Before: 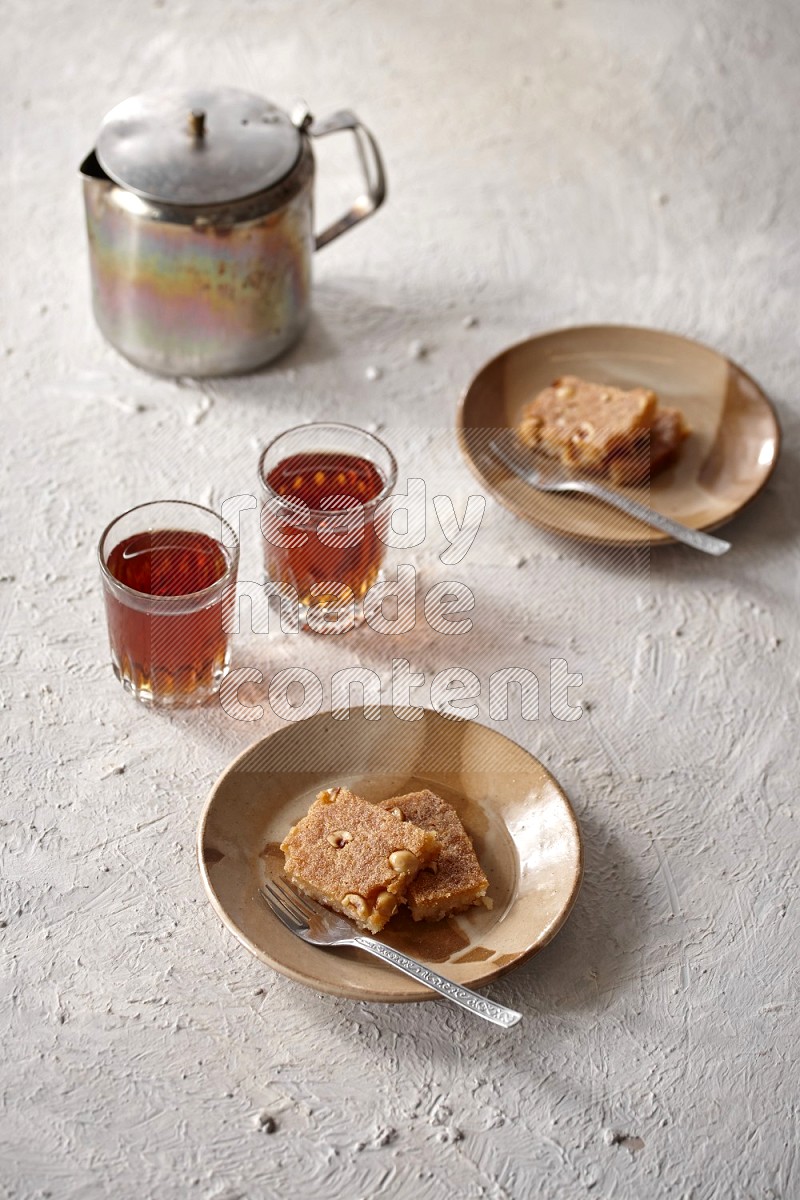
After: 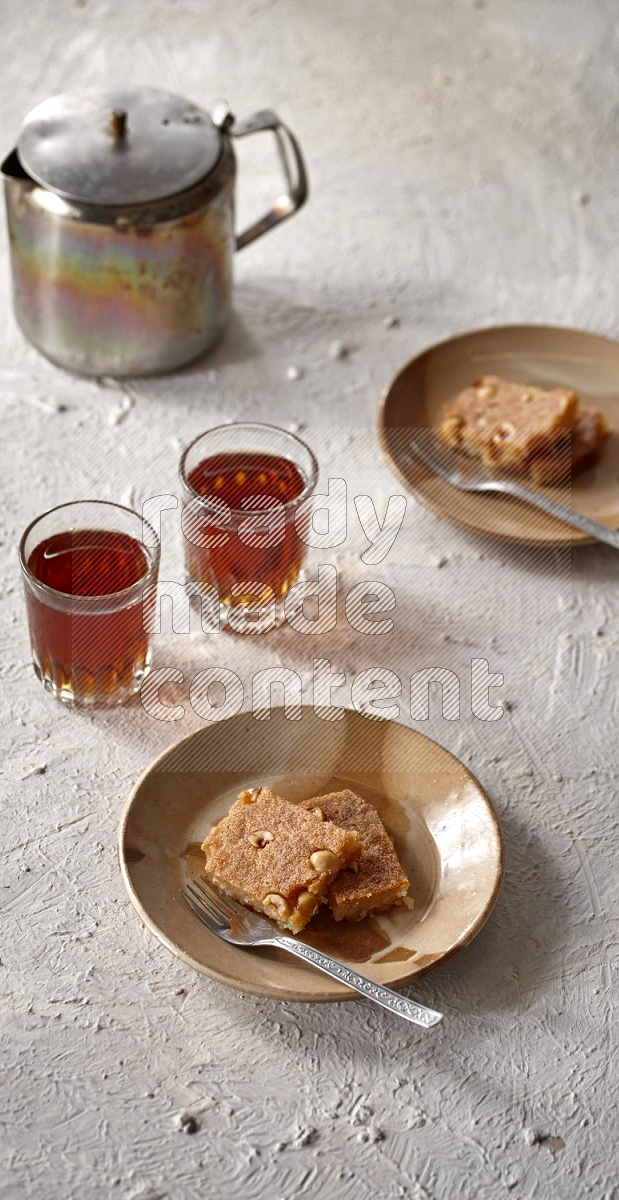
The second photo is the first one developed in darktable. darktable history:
shadows and highlights: low approximation 0.01, soften with gaussian
crop: left 9.88%, right 12.664%
